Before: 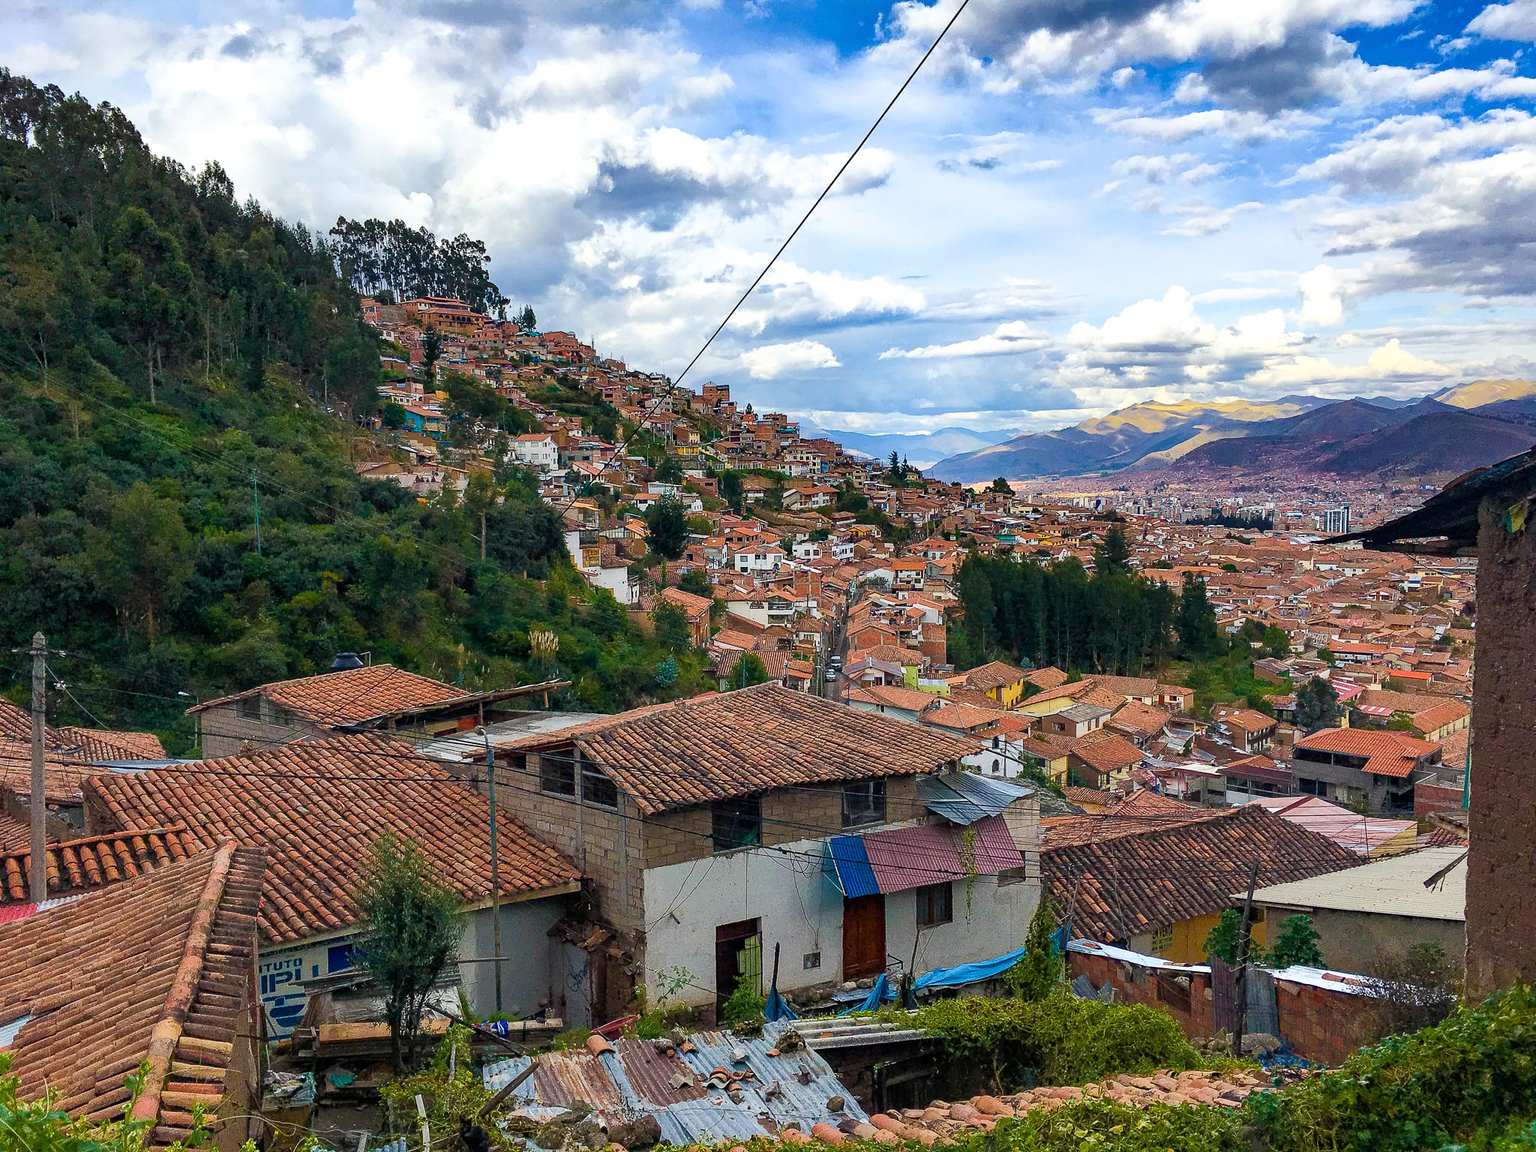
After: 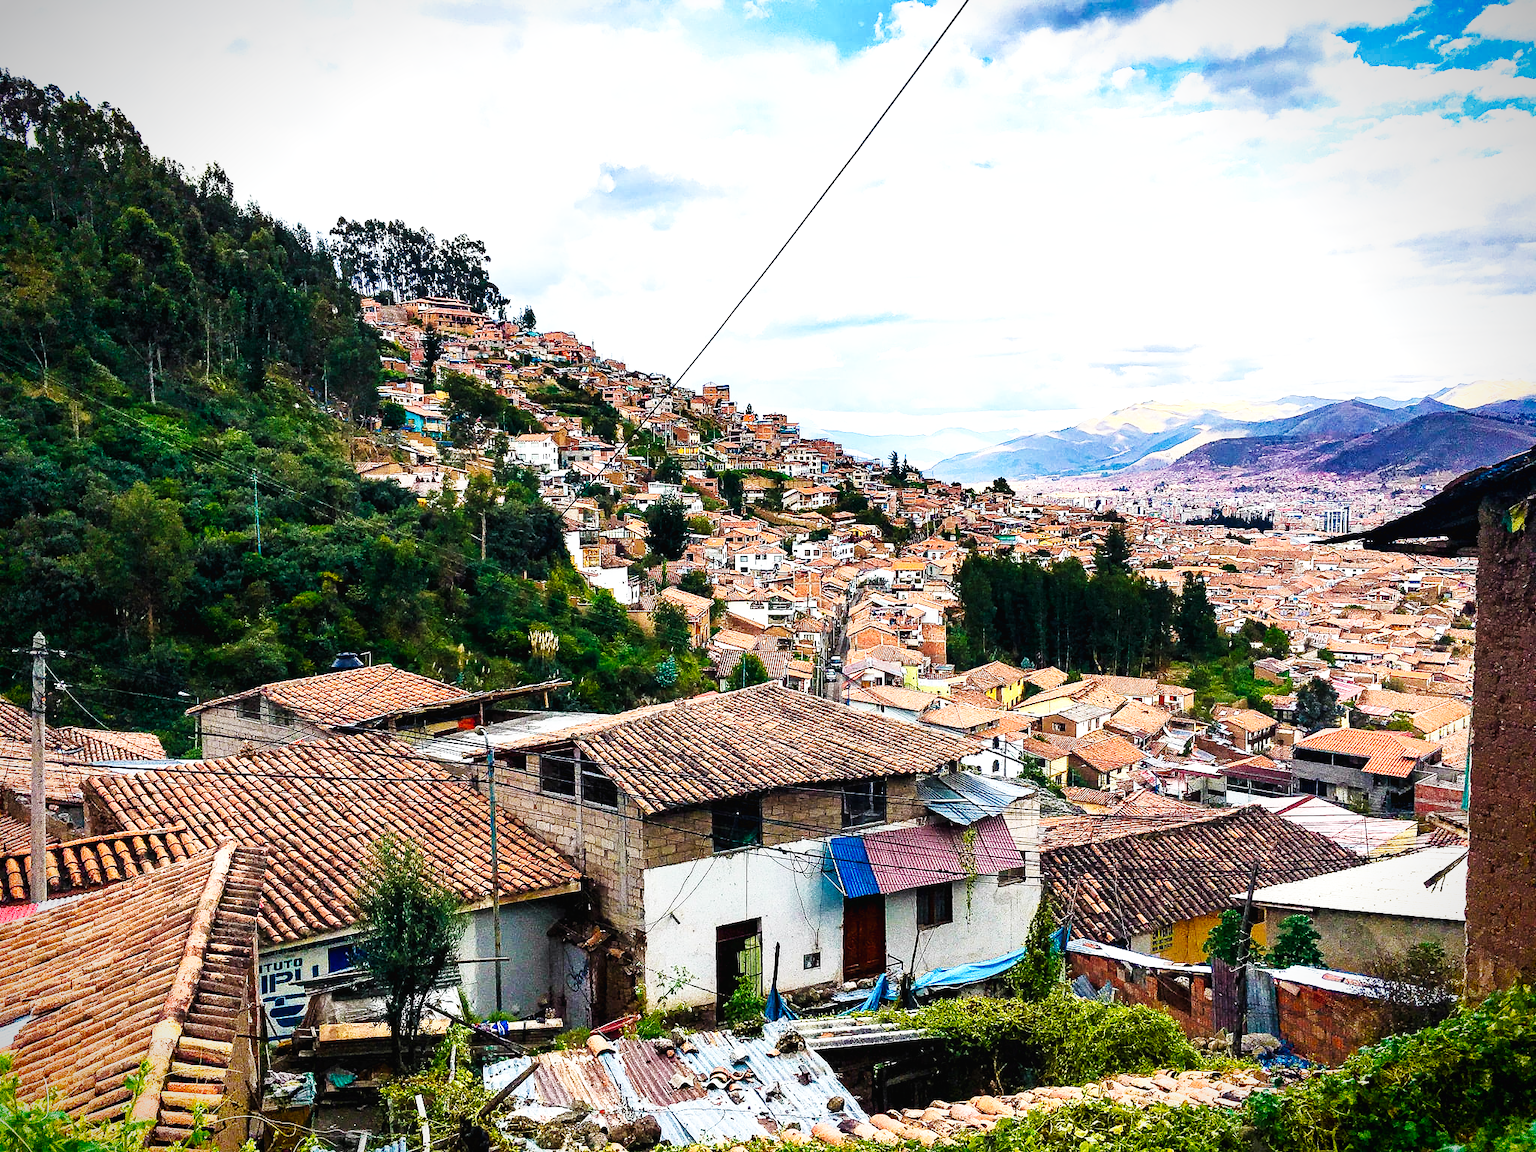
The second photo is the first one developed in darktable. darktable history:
vignetting: fall-off start 88.53%, fall-off radius 44.2%, saturation 0.376, width/height ratio 1.161
base curve: curves: ch0 [(0, 0.003) (0.001, 0.002) (0.006, 0.004) (0.02, 0.022) (0.048, 0.086) (0.094, 0.234) (0.162, 0.431) (0.258, 0.629) (0.385, 0.8) (0.548, 0.918) (0.751, 0.988) (1, 1)], preserve colors none
tone equalizer: -8 EV -0.75 EV, -7 EV -0.7 EV, -6 EV -0.6 EV, -5 EV -0.4 EV, -3 EV 0.4 EV, -2 EV 0.6 EV, -1 EV 0.7 EV, +0 EV 0.75 EV, edges refinement/feathering 500, mask exposure compensation -1.57 EV, preserve details no
